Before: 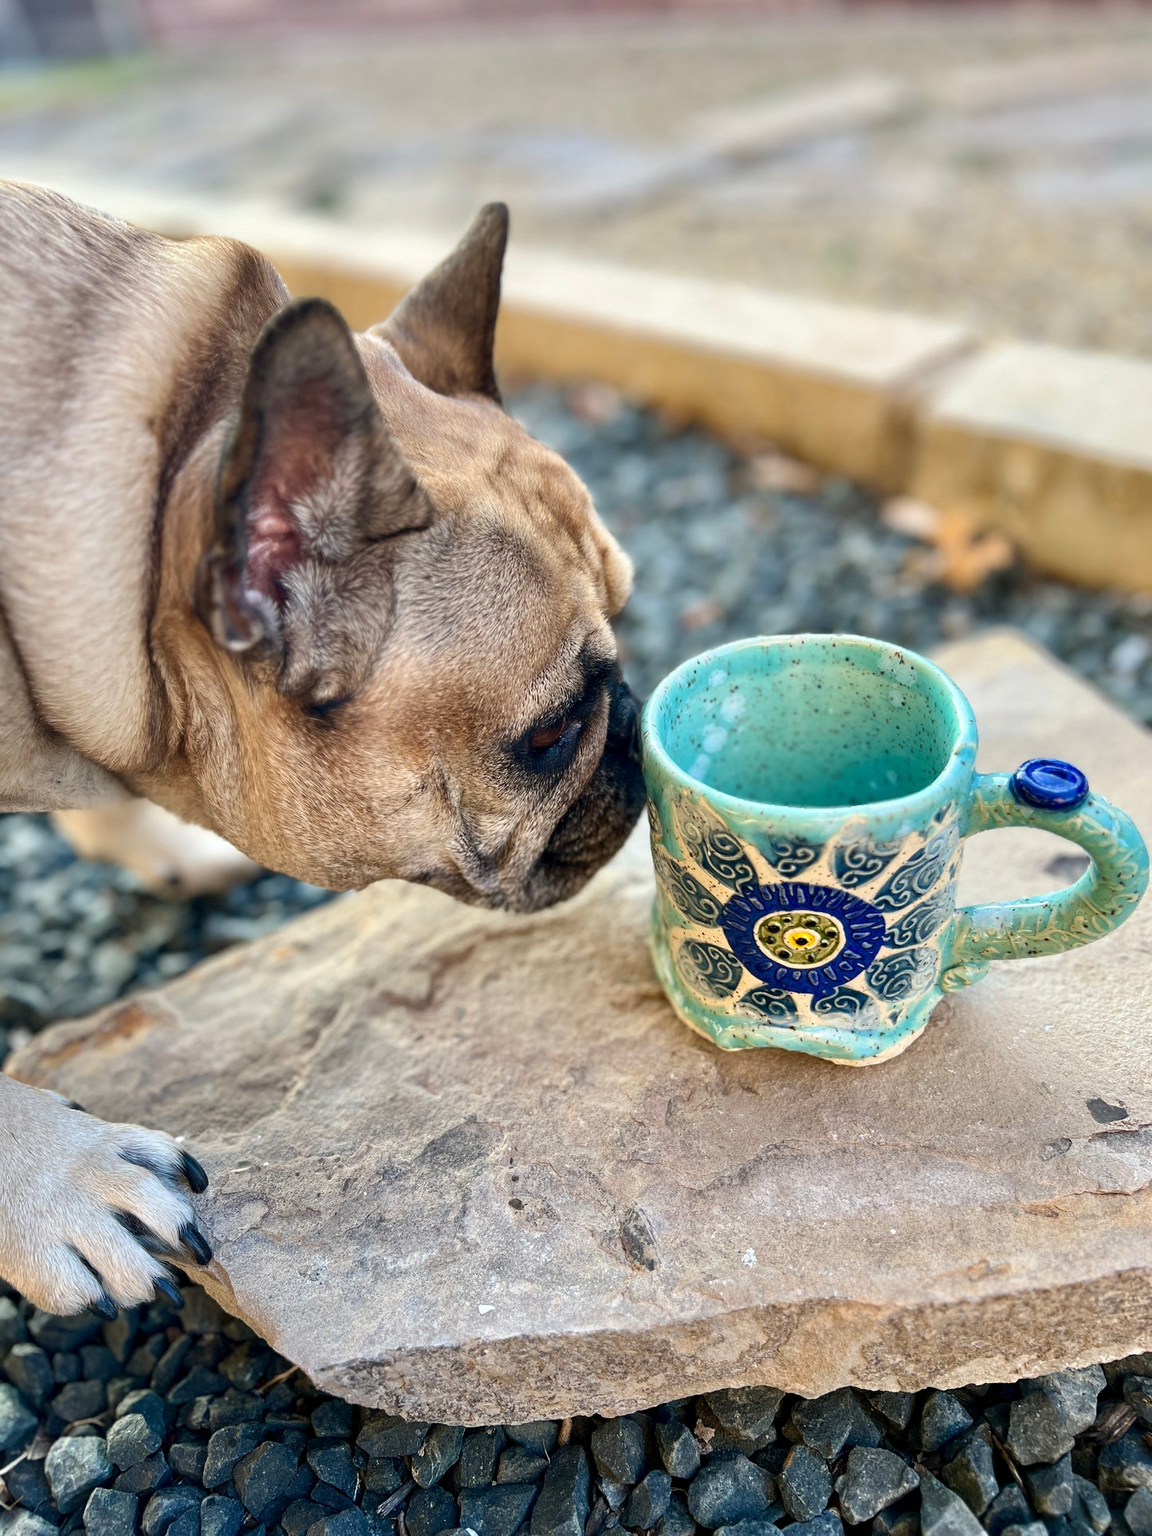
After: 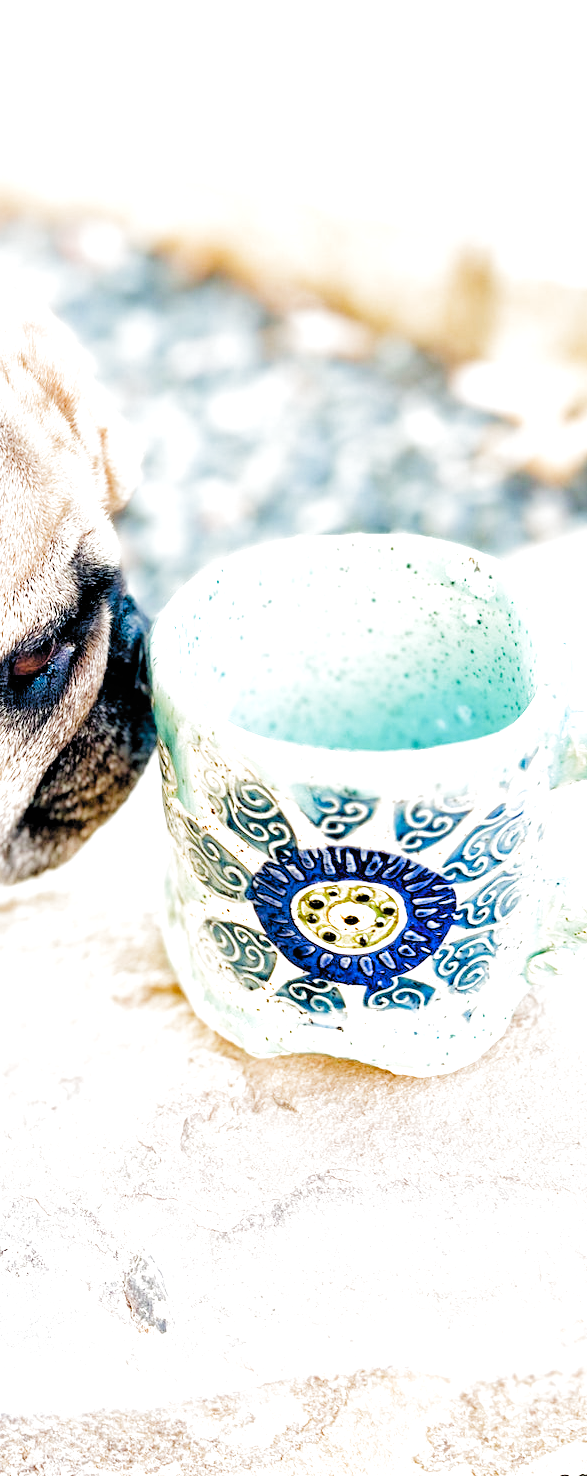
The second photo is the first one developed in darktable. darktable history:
filmic rgb: black relative exposure -3.39 EV, white relative exposure 3.45 EV, hardness 2.36, contrast 1.102, preserve chrominance no, color science v5 (2021), contrast in shadows safe, contrast in highlights safe
levels: levels [0, 0.435, 0.917]
crop: left 45.316%, top 13.582%, right 14.026%, bottom 9.809%
exposure: black level correction 0, exposure 1.946 EV, compensate exposure bias true, compensate highlight preservation false
